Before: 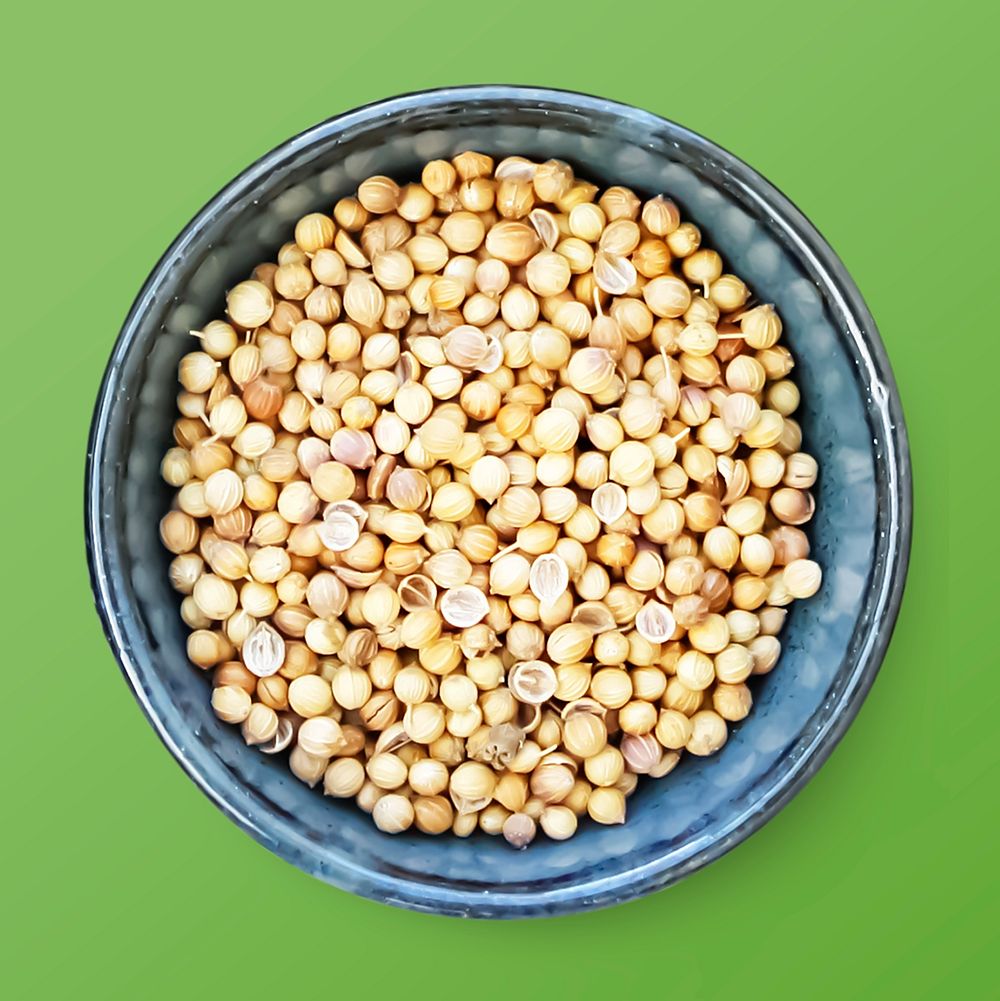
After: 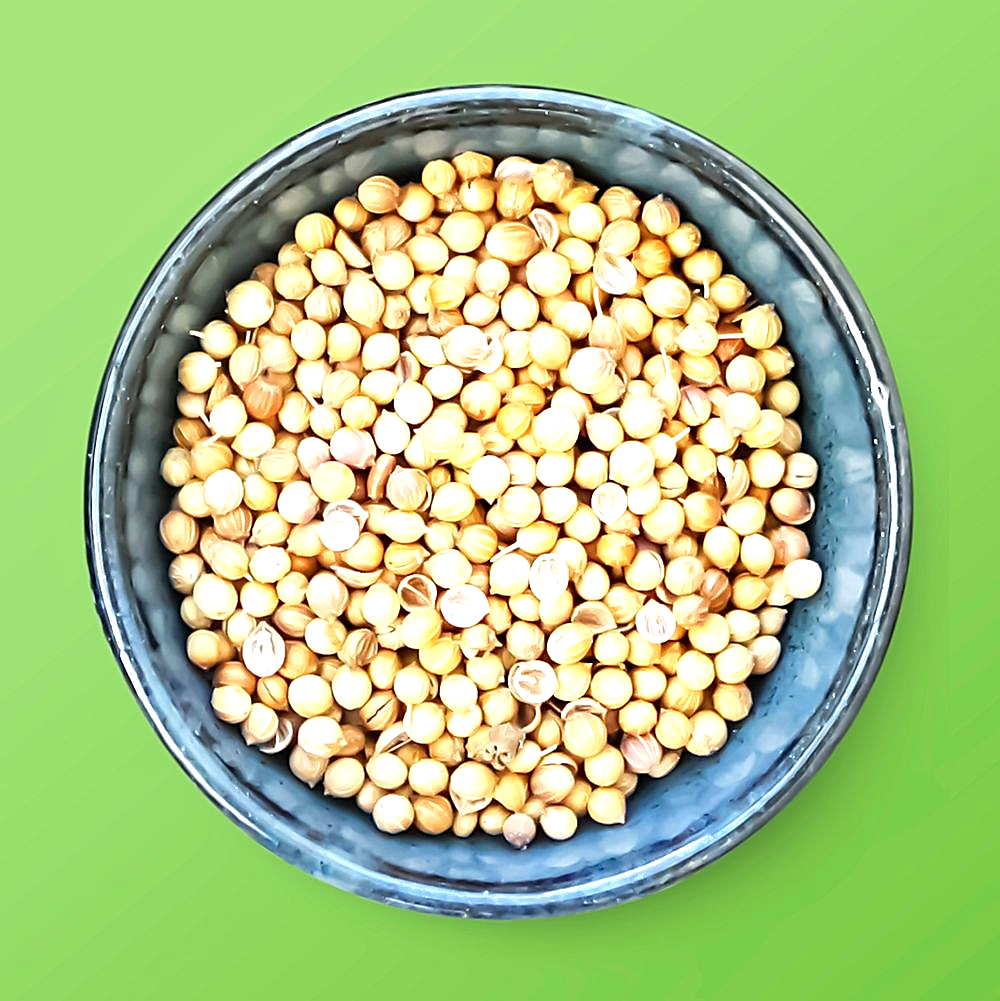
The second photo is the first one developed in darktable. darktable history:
sharpen: on, module defaults
exposure: exposure 0.566 EV, compensate highlight preservation false
tone equalizer: on, module defaults
